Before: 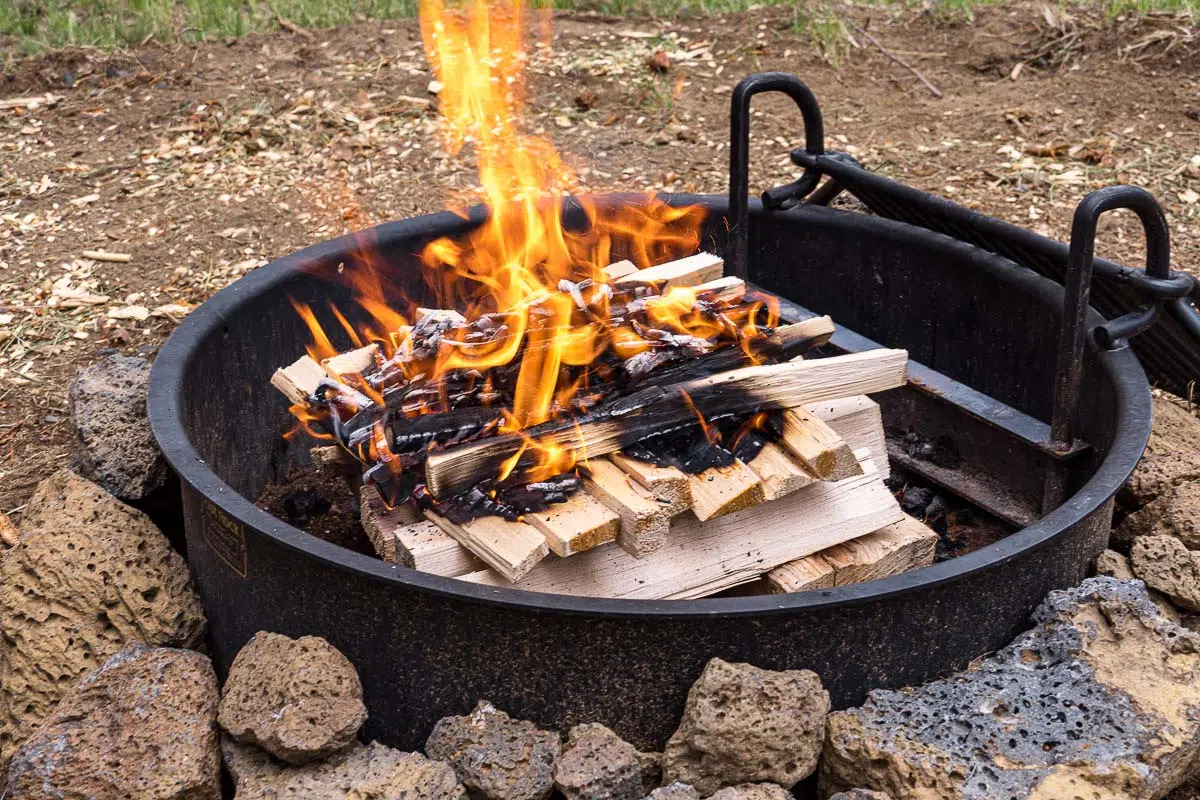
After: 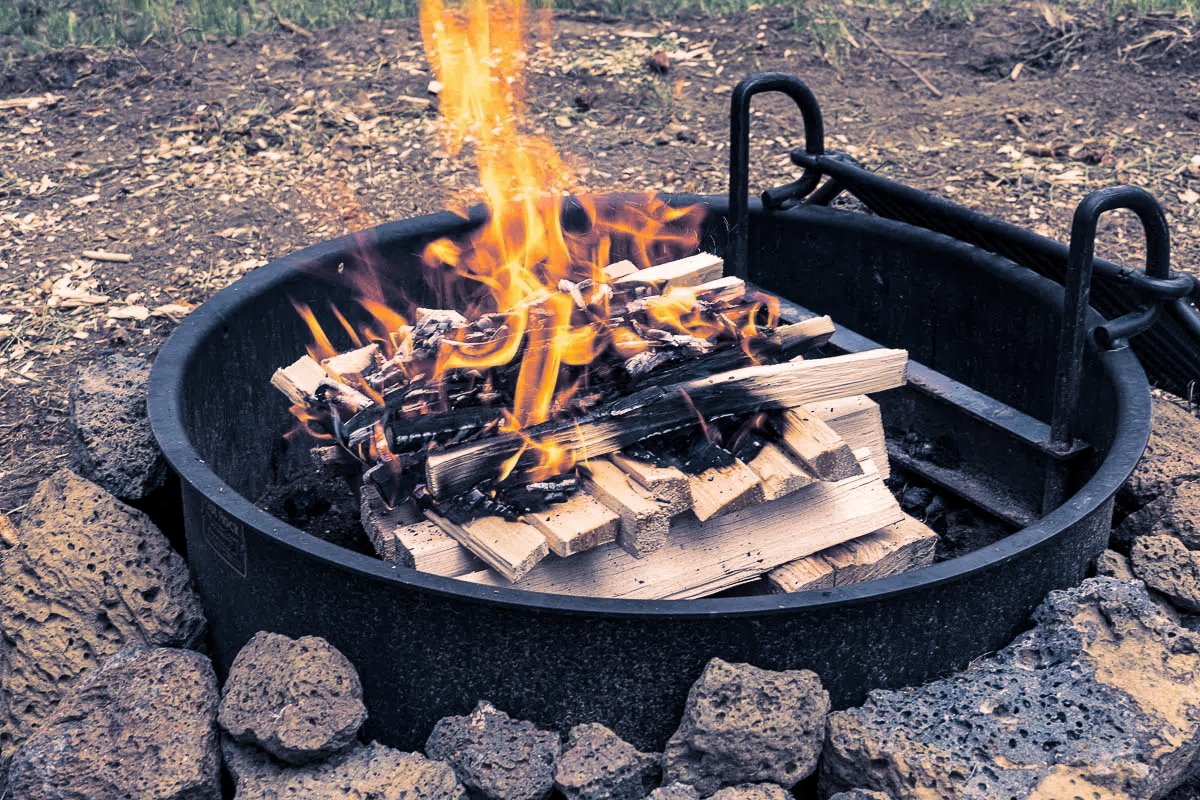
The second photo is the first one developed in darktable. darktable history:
split-toning: shadows › hue 226.8°, shadows › saturation 0.56, highlights › hue 28.8°, balance -40, compress 0%
exposure: black level correction 0.001, compensate highlight preservation false
